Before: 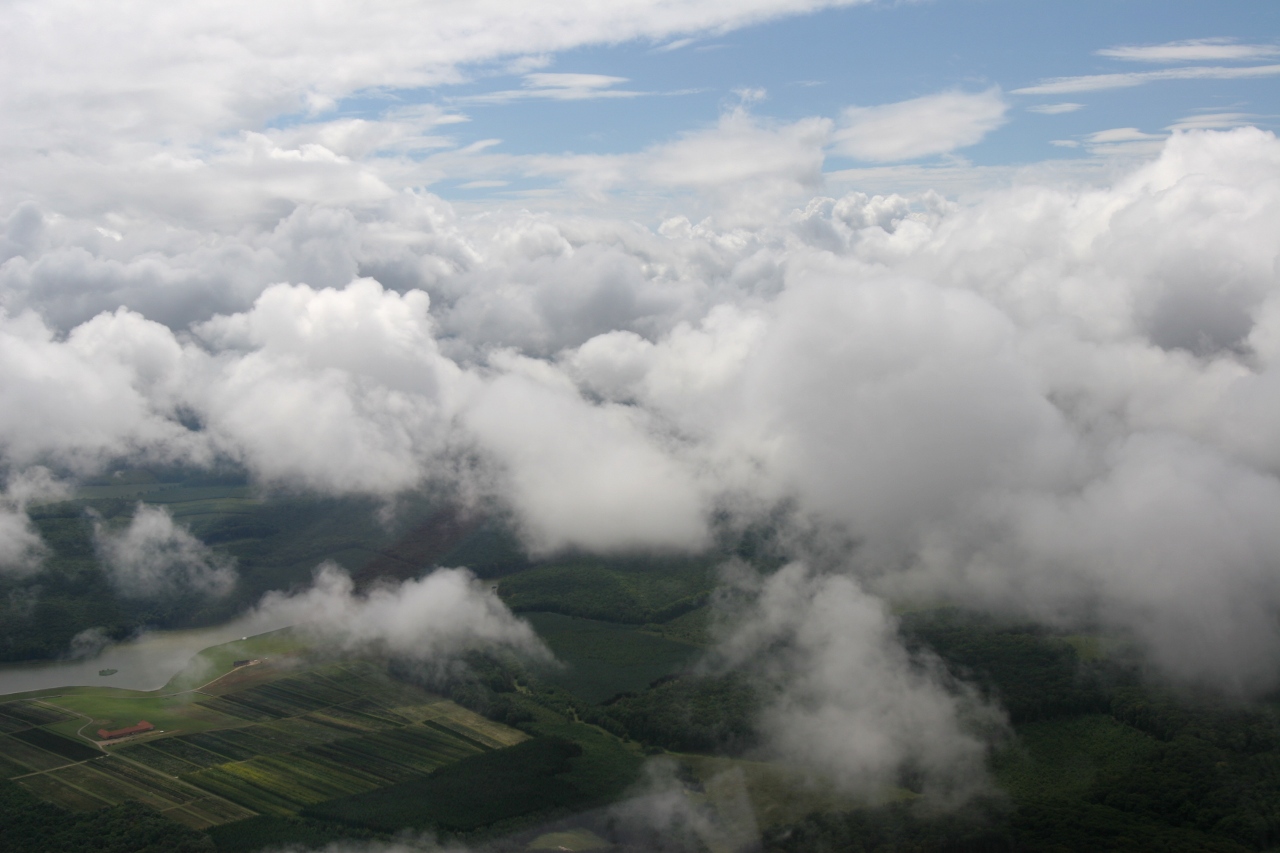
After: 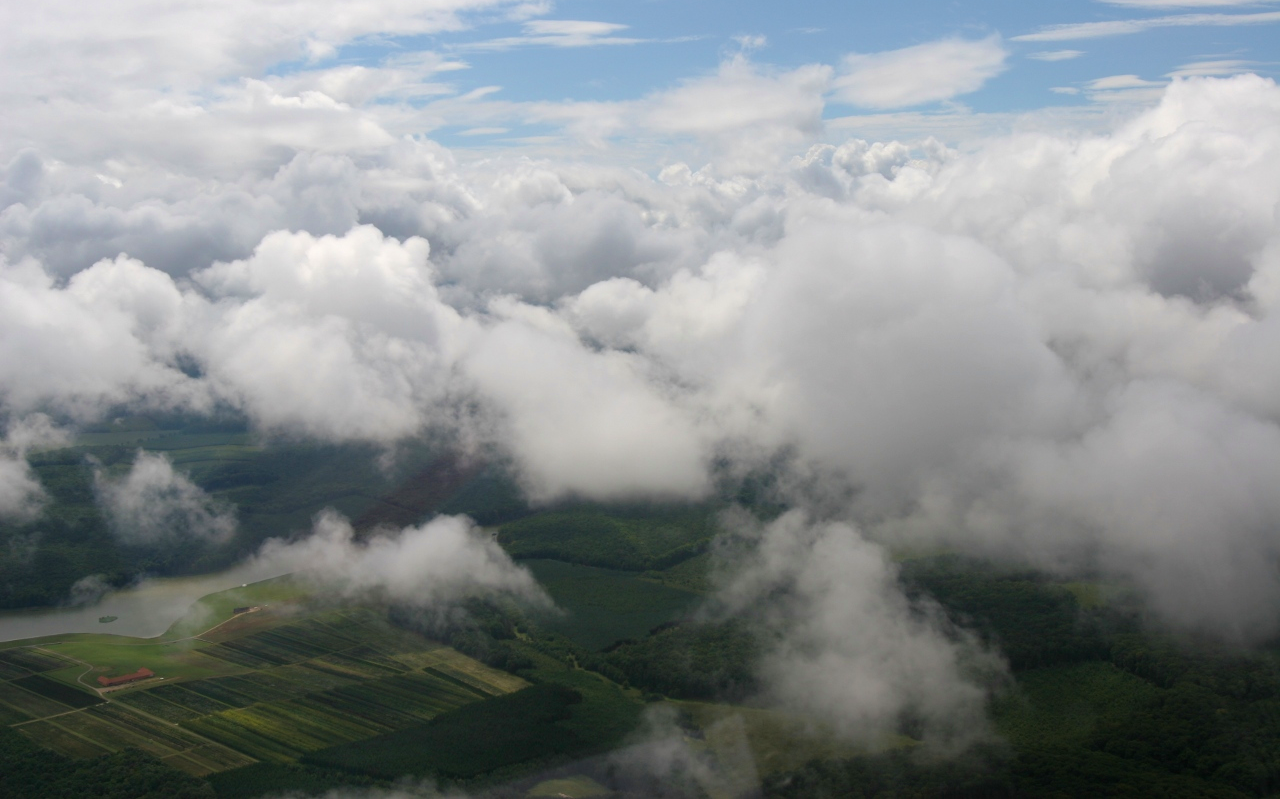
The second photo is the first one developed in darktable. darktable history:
crop and rotate: top 6.25%
velvia: on, module defaults
